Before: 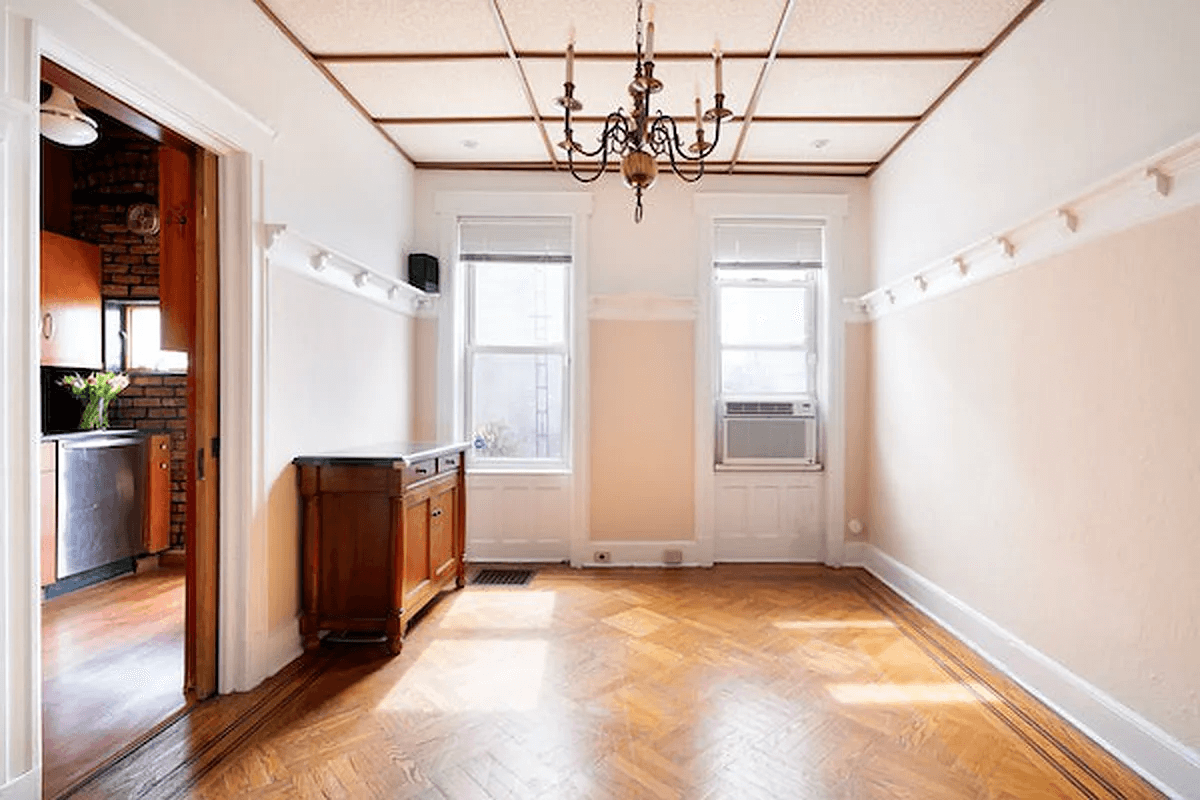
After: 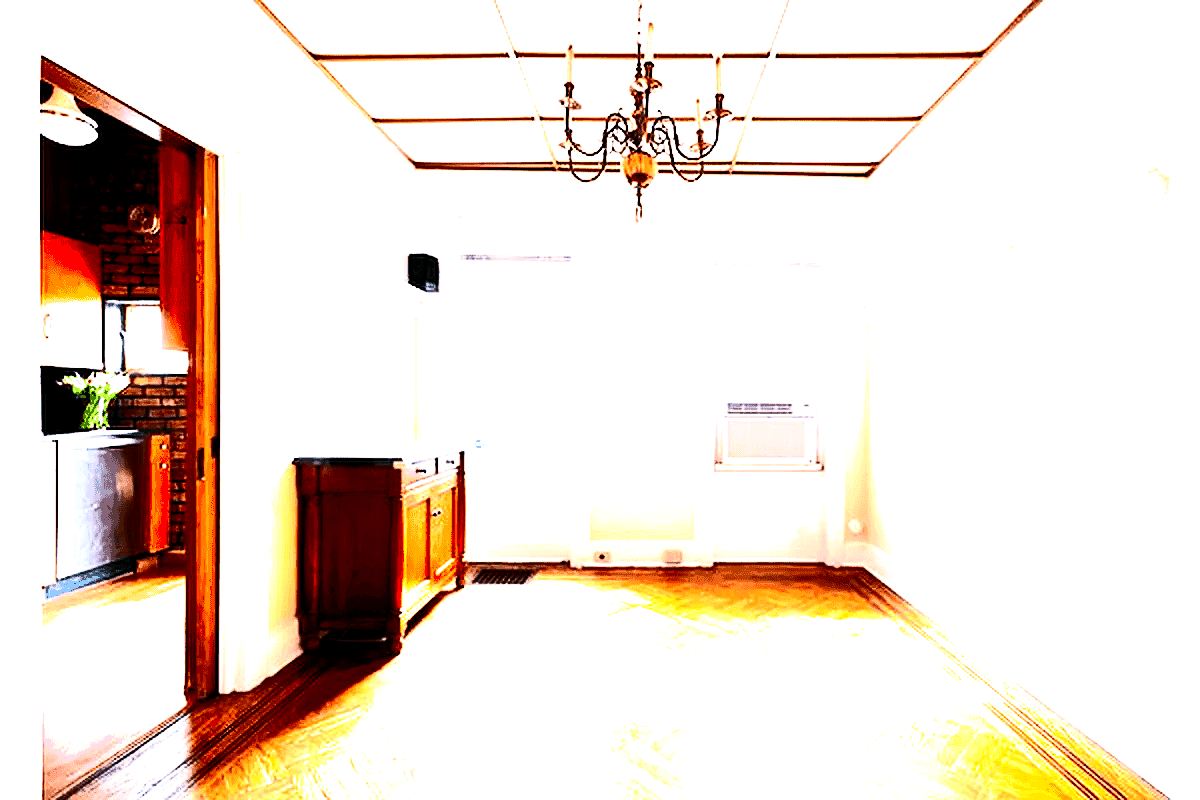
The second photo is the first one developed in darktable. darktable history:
contrast brightness saturation: contrast 0.412, brightness 0.048, saturation 0.263
filmic rgb: black relative exposure -8.19 EV, white relative exposure 2.22 EV, hardness 7.19, latitude 85.97%, contrast 1.697, highlights saturation mix -3.9%, shadows ↔ highlights balance -2.7%, preserve chrominance no, color science v3 (2019), use custom middle-gray values true
exposure: black level correction 0, exposure 0.951 EV, compensate highlight preservation false
